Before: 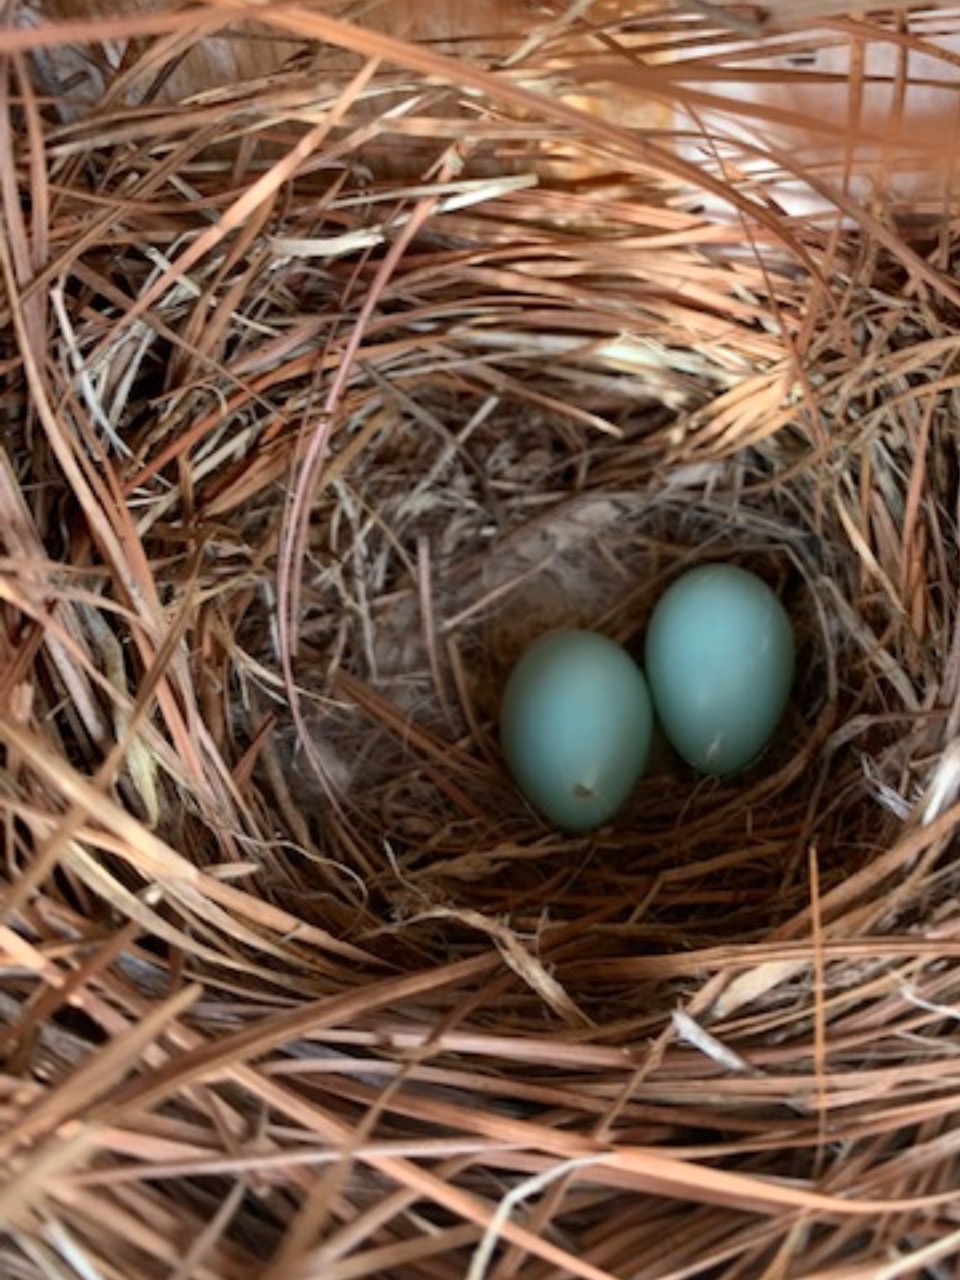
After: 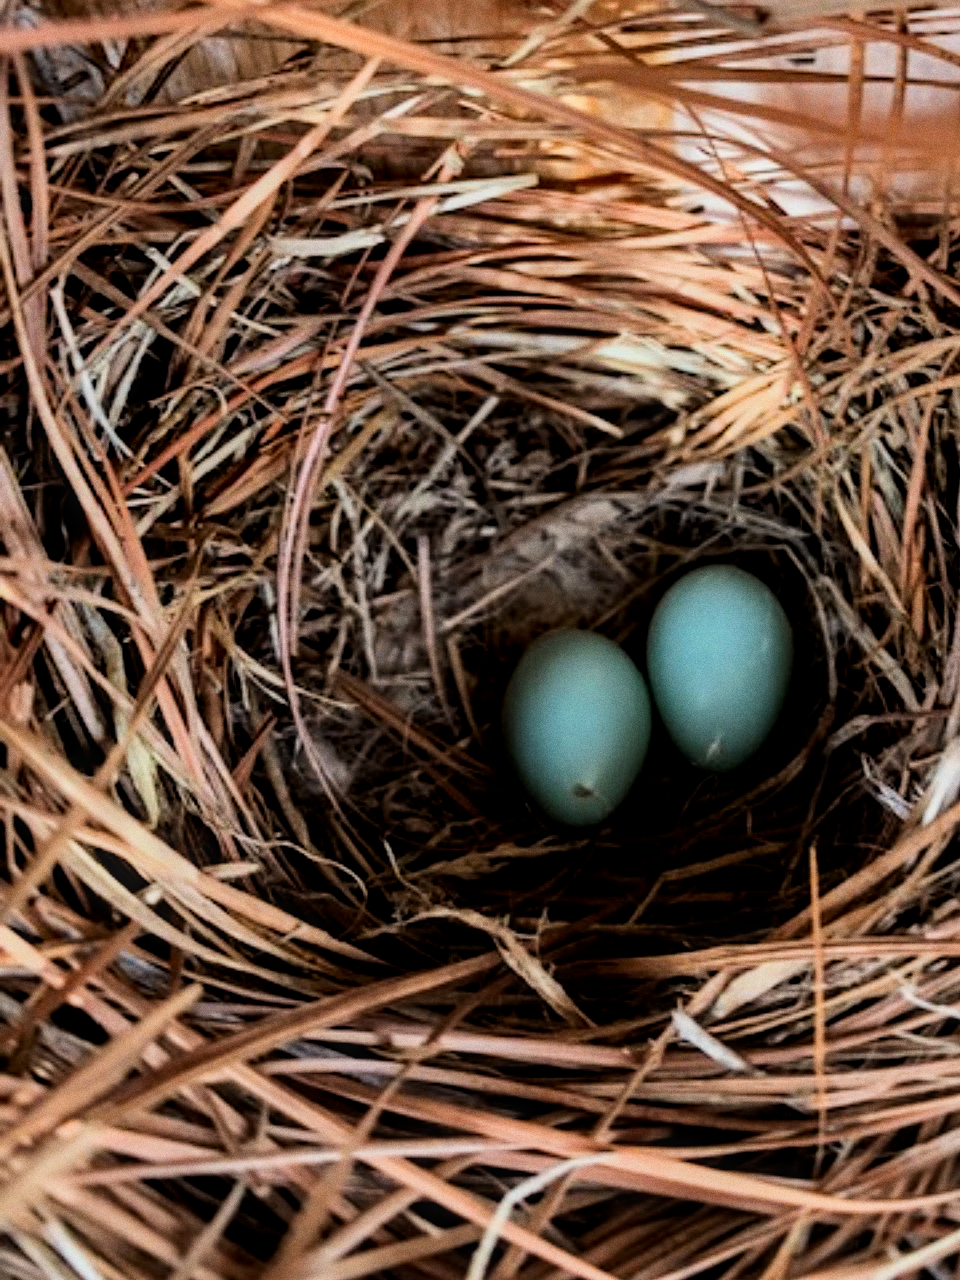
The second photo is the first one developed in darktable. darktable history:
sharpen: amount 0.2
contrast brightness saturation: contrast 0.08, saturation 0.2
grain: coarseness 0.09 ISO
filmic rgb: black relative exposure -5 EV, hardness 2.88, contrast 1.3, highlights saturation mix -30%
local contrast: on, module defaults
